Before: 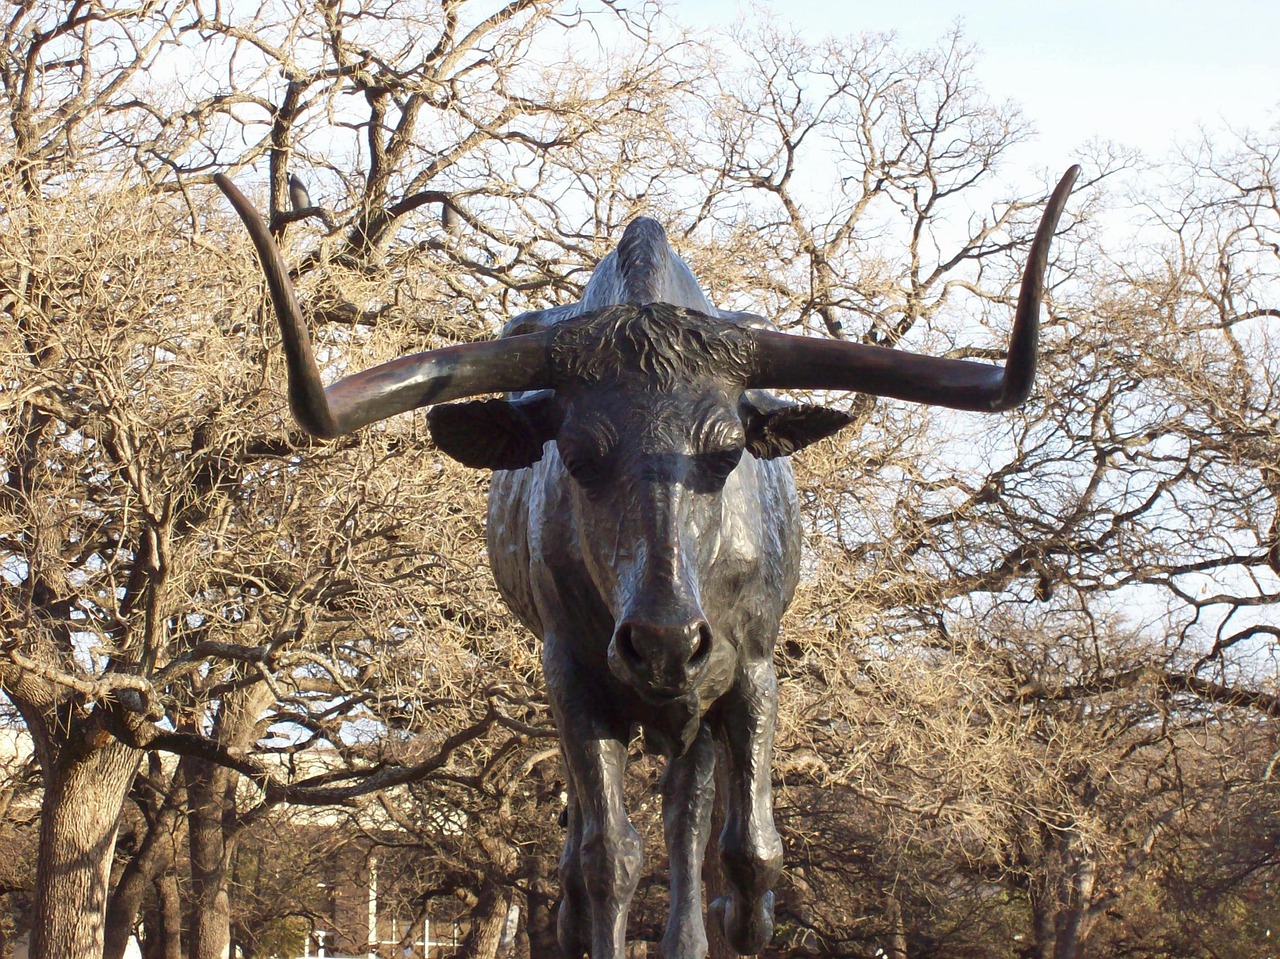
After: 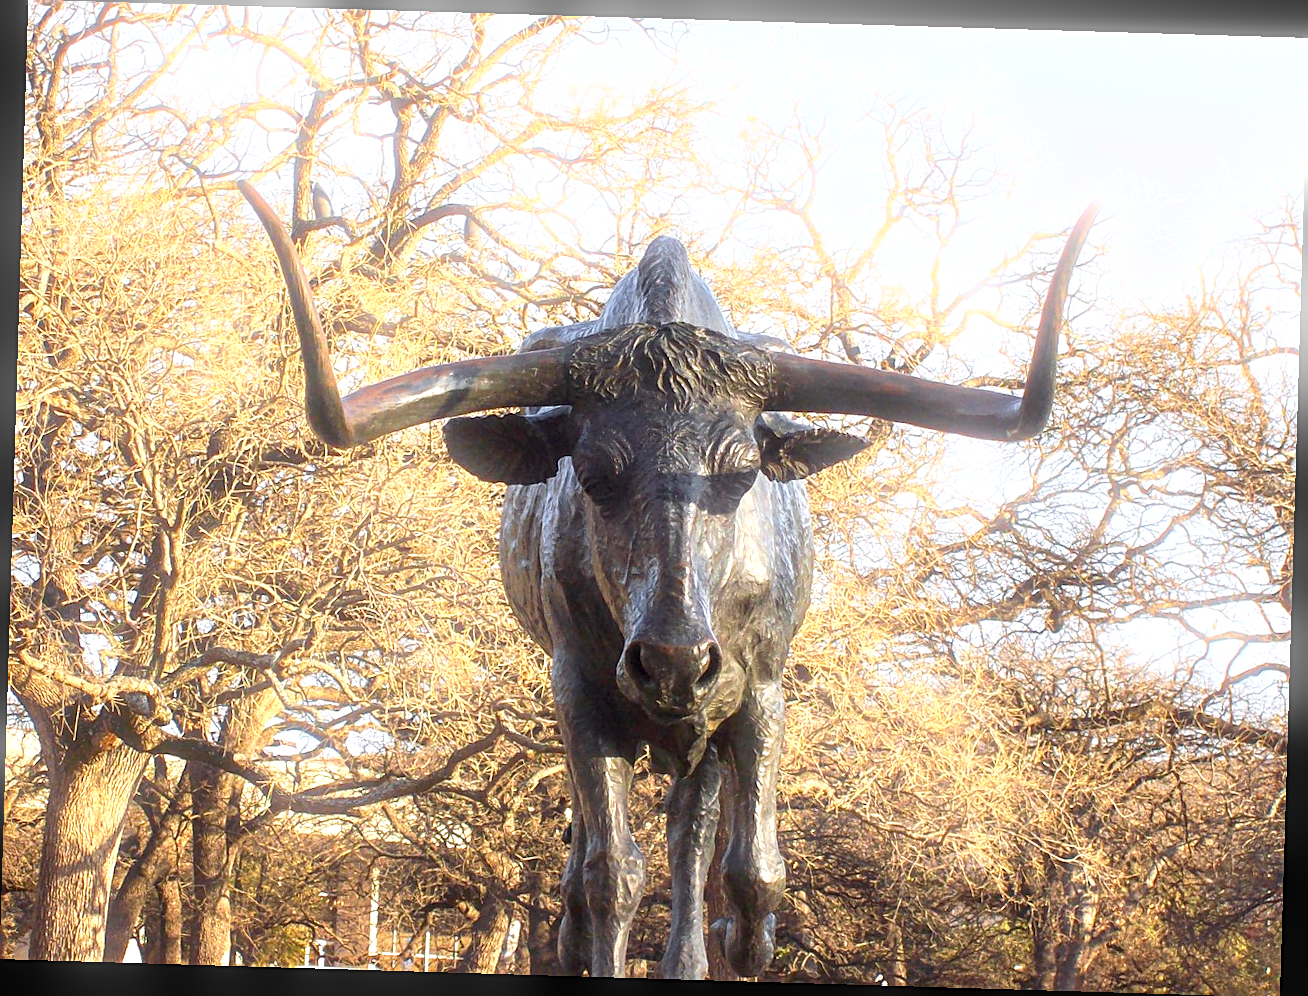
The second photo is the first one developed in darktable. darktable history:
local contrast: on, module defaults
rotate and perspective: rotation 1.72°, automatic cropping off
exposure: exposure 0.556 EV, compensate highlight preservation false
sharpen: on, module defaults
white balance: red 1.004, blue 1.024
color zones: curves: ch0 [(0, 0.511) (0.143, 0.531) (0.286, 0.56) (0.429, 0.5) (0.571, 0.5) (0.714, 0.5) (0.857, 0.5) (1, 0.5)]; ch1 [(0, 0.525) (0.143, 0.705) (0.286, 0.715) (0.429, 0.35) (0.571, 0.35) (0.714, 0.35) (0.857, 0.4) (1, 0.4)]; ch2 [(0, 0.572) (0.143, 0.512) (0.286, 0.473) (0.429, 0.45) (0.571, 0.5) (0.714, 0.5) (0.857, 0.518) (1, 0.518)]
bloom: size 5%, threshold 95%, strength 15%
